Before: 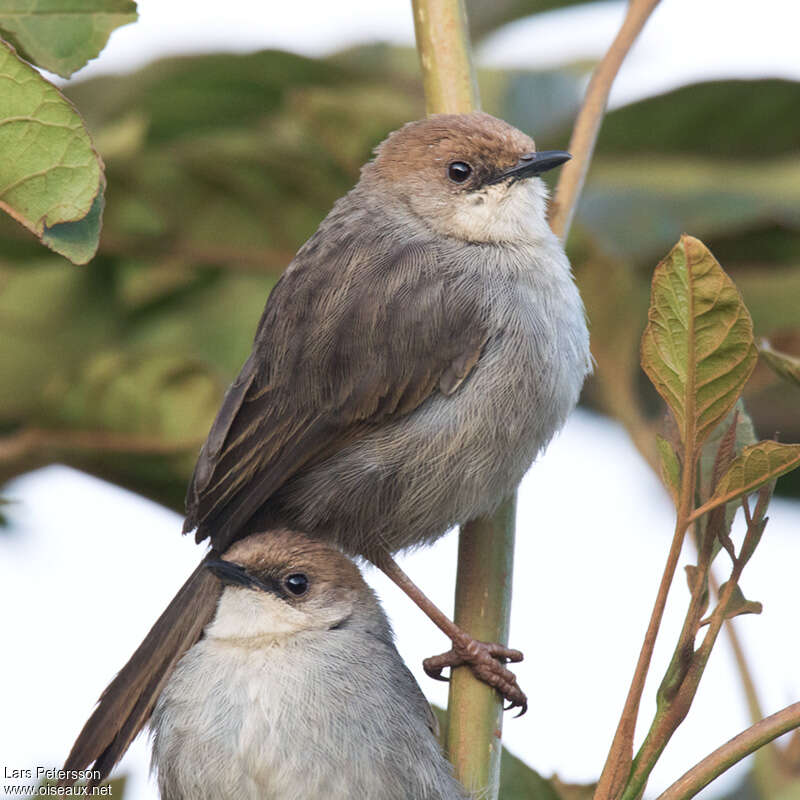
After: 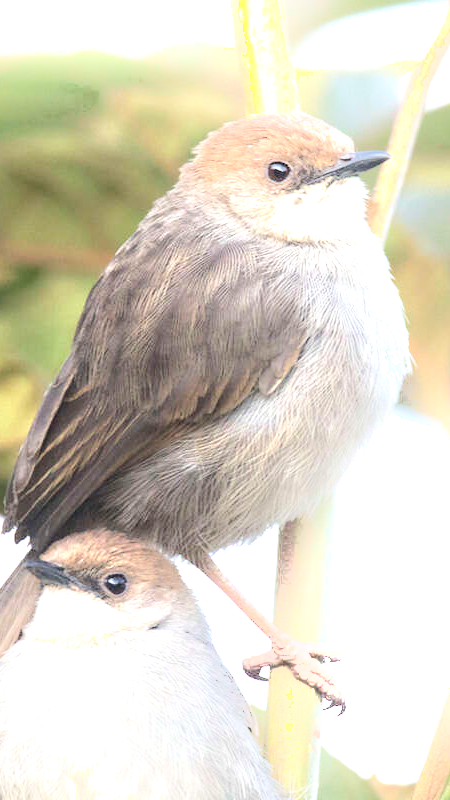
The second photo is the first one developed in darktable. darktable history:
crop and rotate: left 22.712%, right 20.983%
shadows and highlights: shadows -24.57, highlights 51.73, soften with gaussian
exposure: black level correction 0, exposure 1.389 EV, compensate exposure bias true, compensate highlight preservation false
